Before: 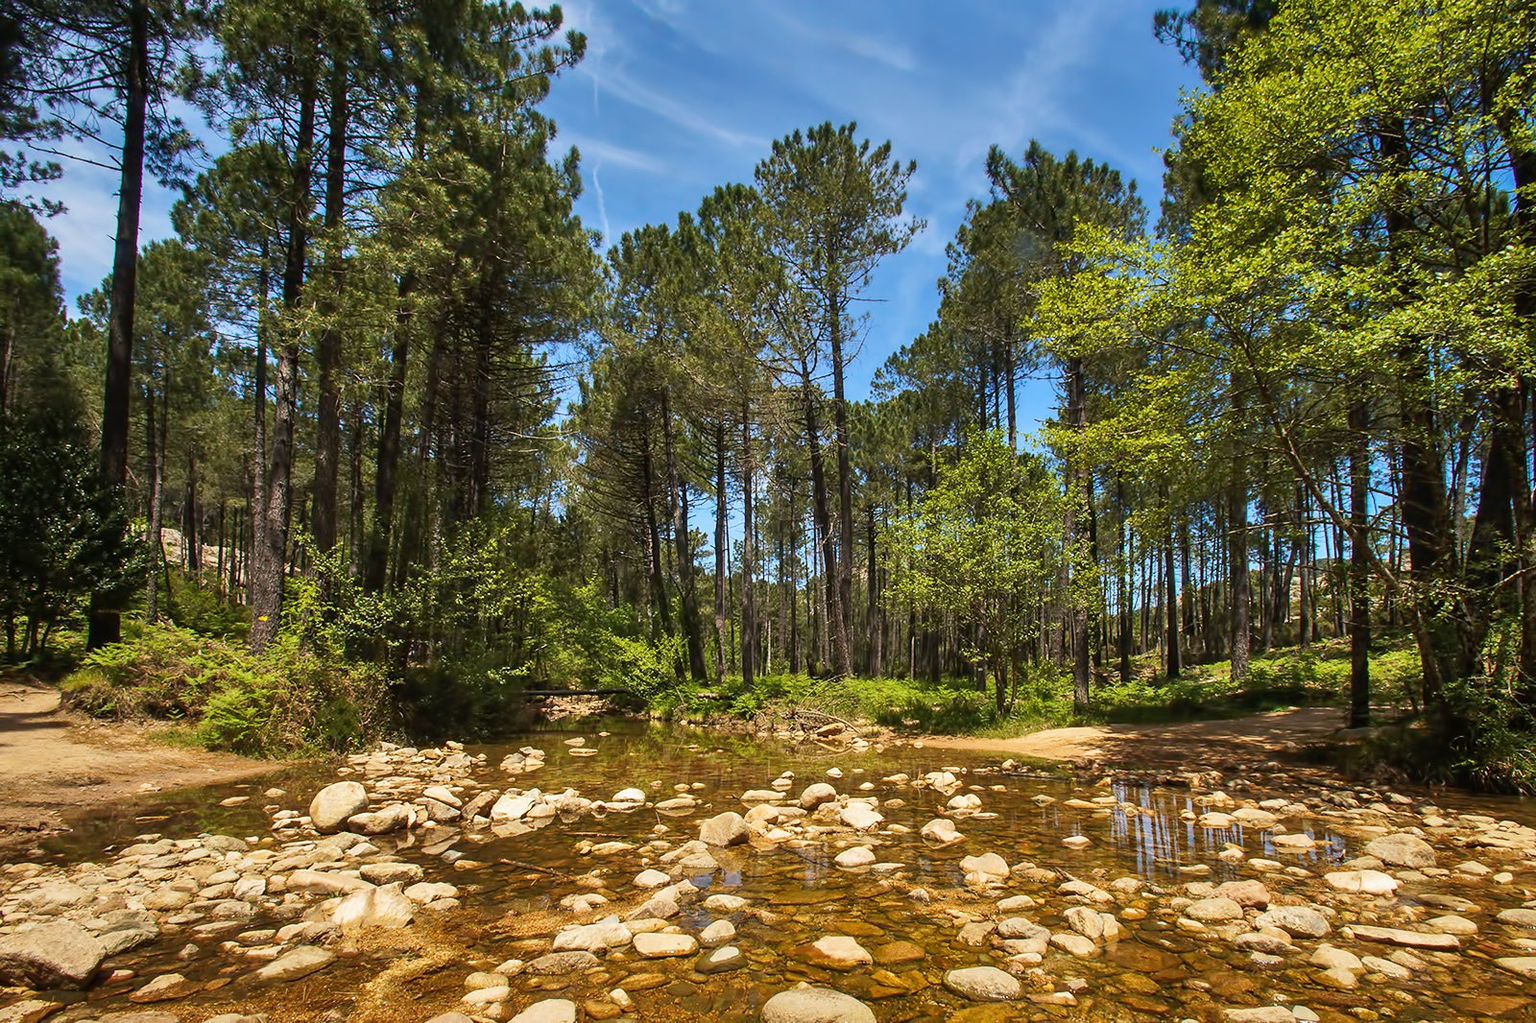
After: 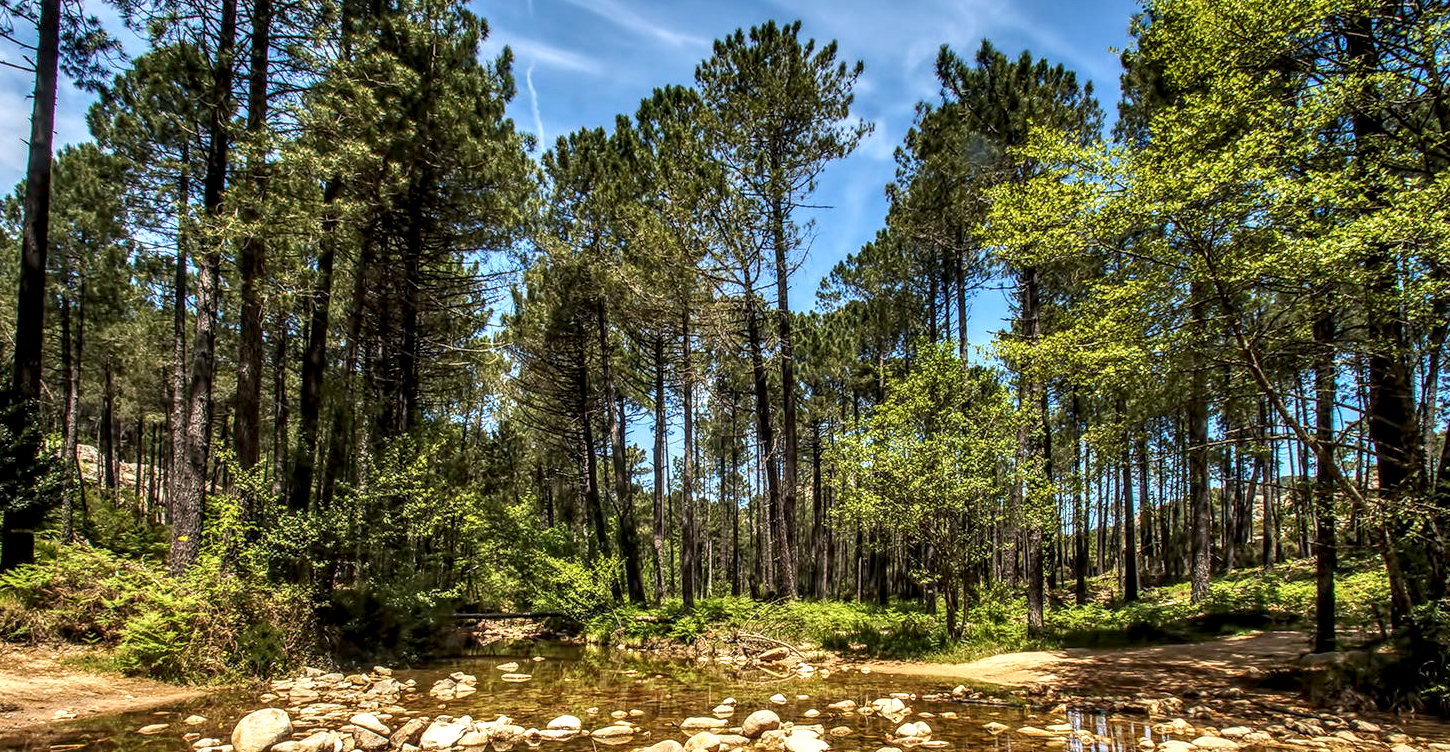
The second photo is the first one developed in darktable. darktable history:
local contrast: highlights 3%, shadows 6%, detail 181%
crop: left 5.718%, top 9.959%, right 3.617%, bottom 19.409%
